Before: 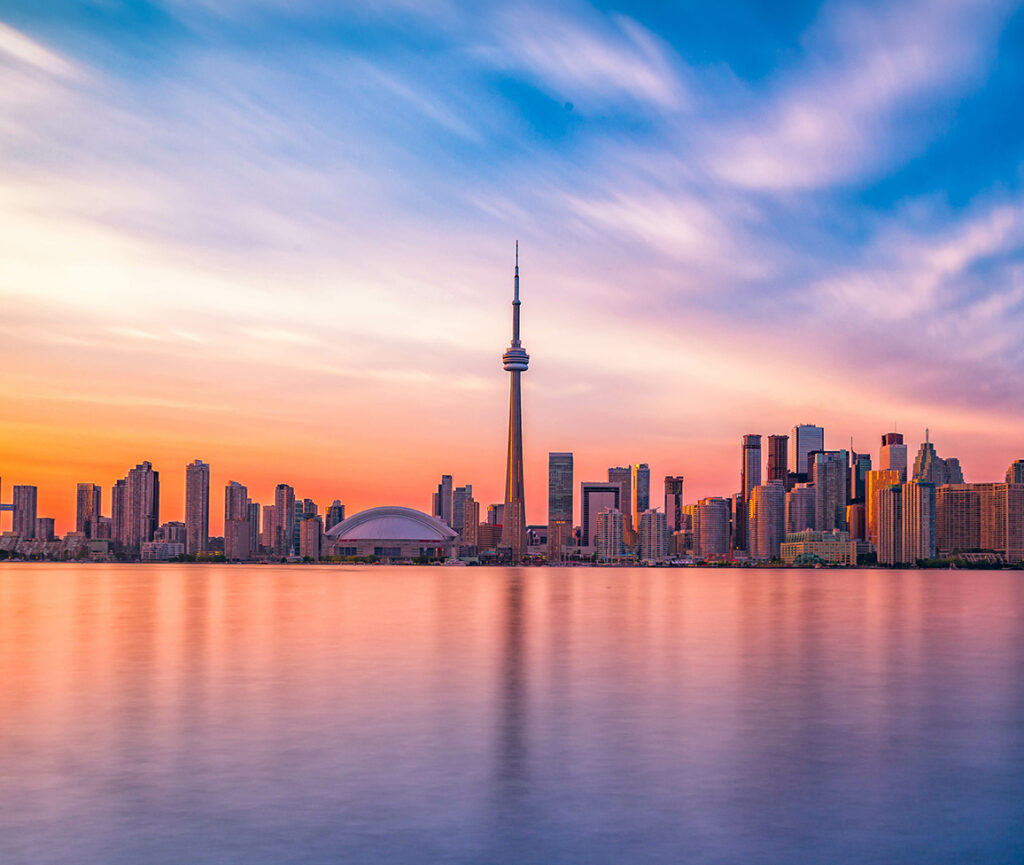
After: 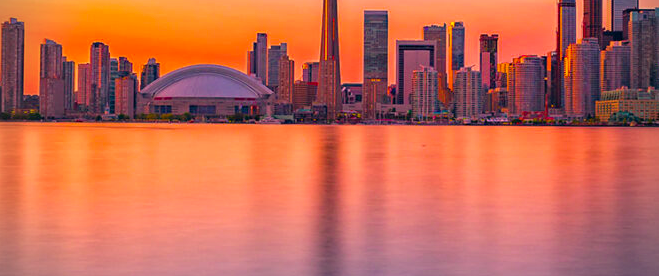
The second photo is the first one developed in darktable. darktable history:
color balance rgb: linear chroma grading › global chroma 15%, perceptual saturation grading › global saturation 30%
white balance: red 1.045, blue 0.932
crop: left 18.091%, top 51.13%, right 17.525%, bottom 16.85%
vignetting: on, module defaults
